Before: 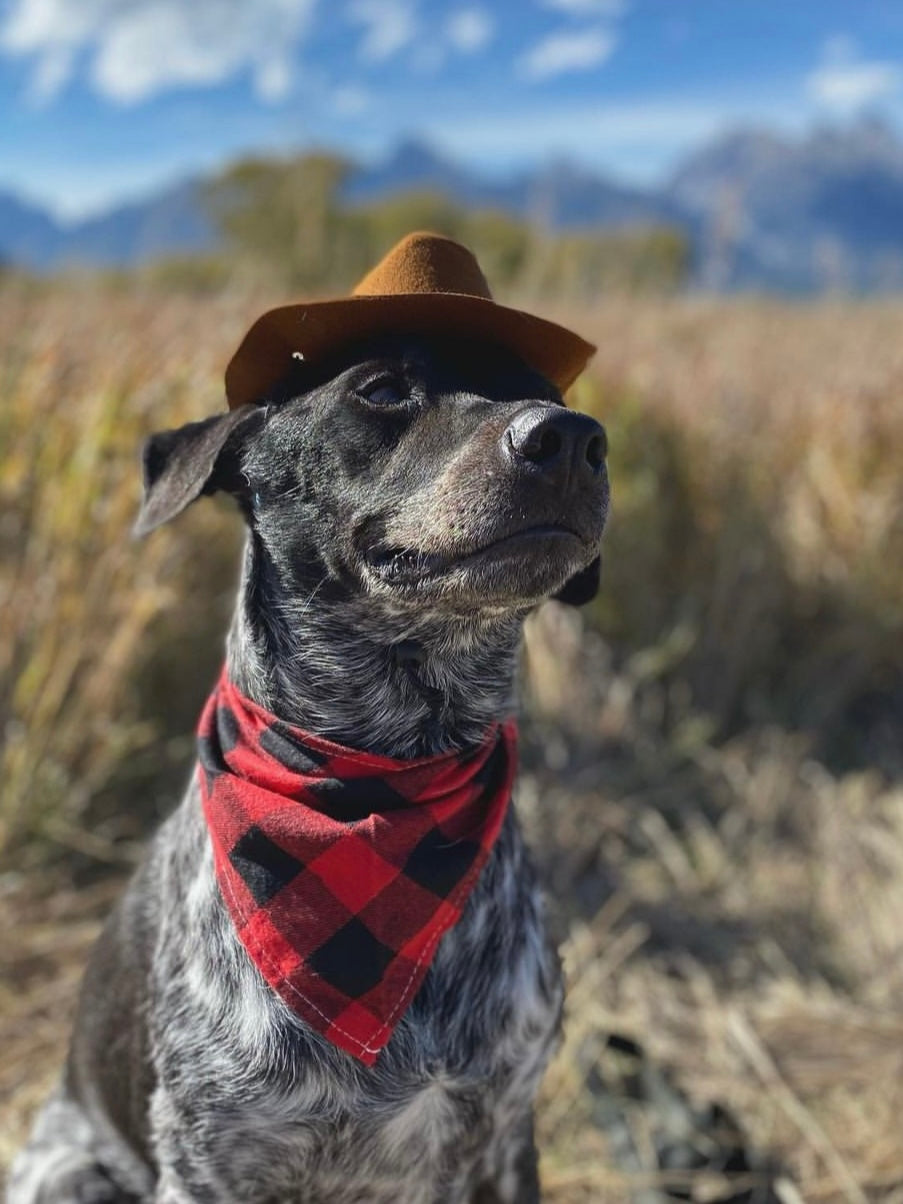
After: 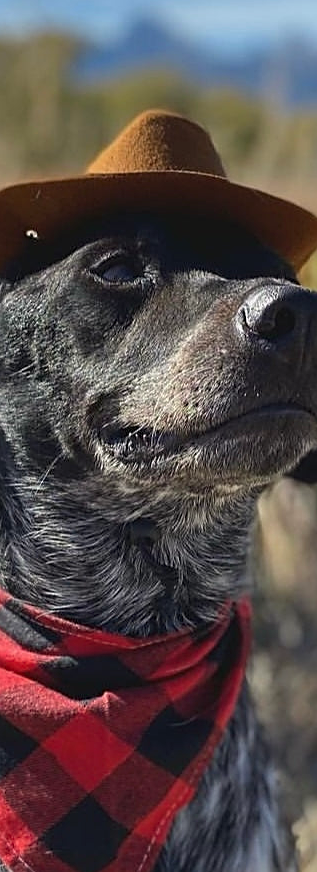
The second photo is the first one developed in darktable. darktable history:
white balance: red 1.009, blue 0.985
sharpen: on, module defaults
crop and rotate: left 29.476%, top 10.214%, right 35.32%, bottom 17.333%
